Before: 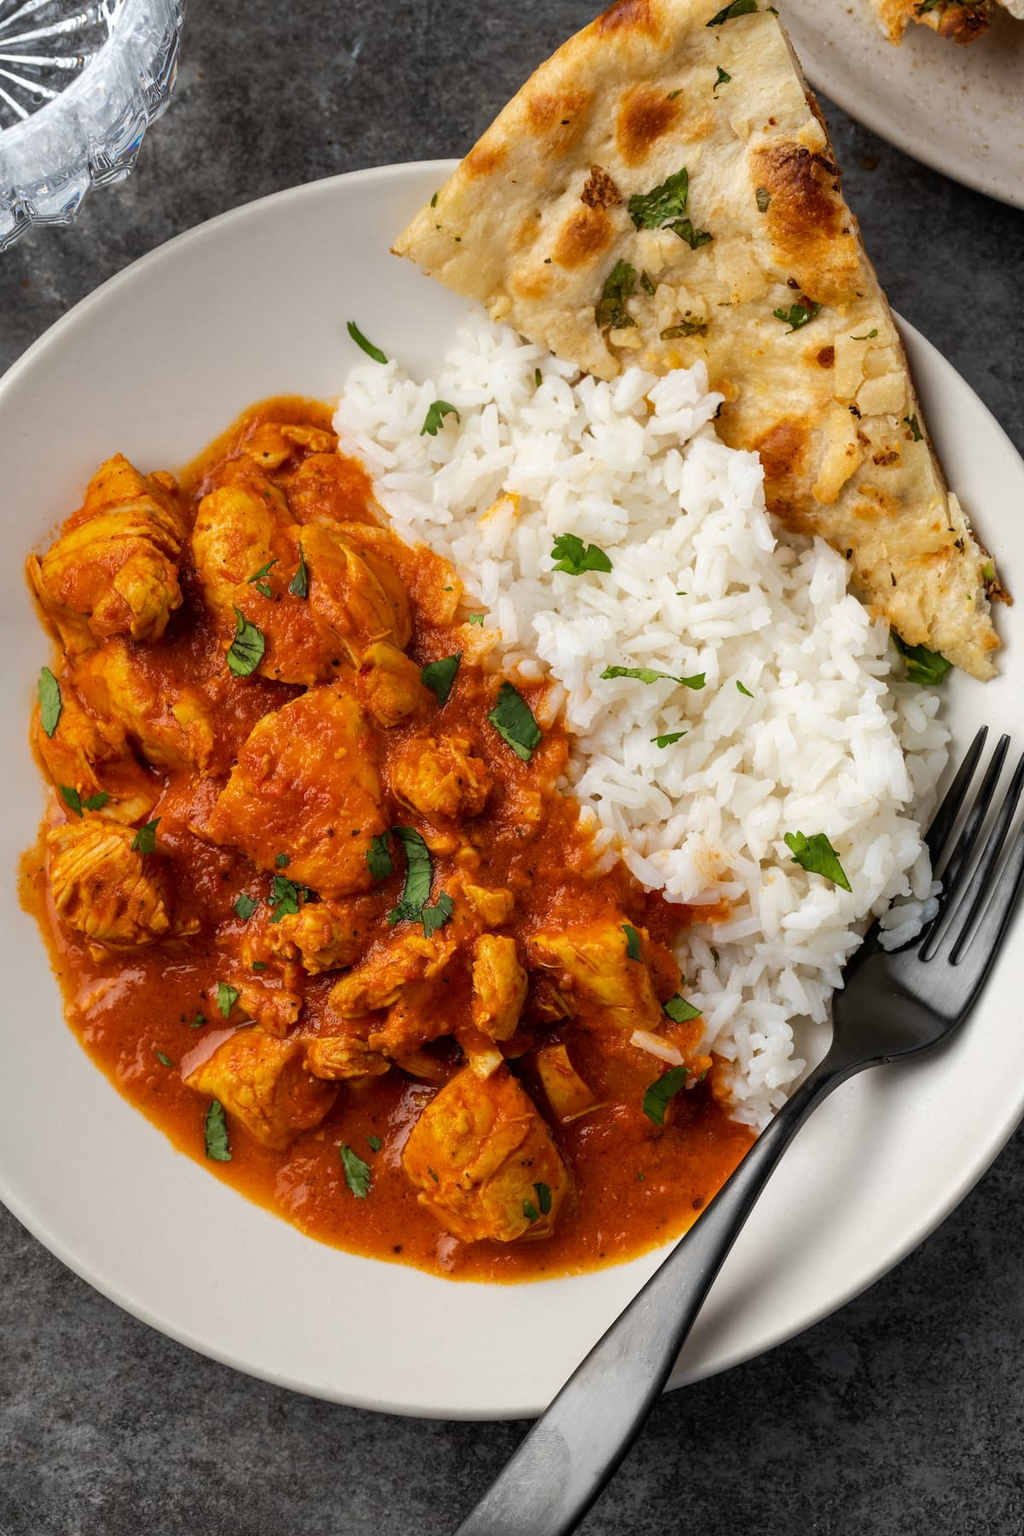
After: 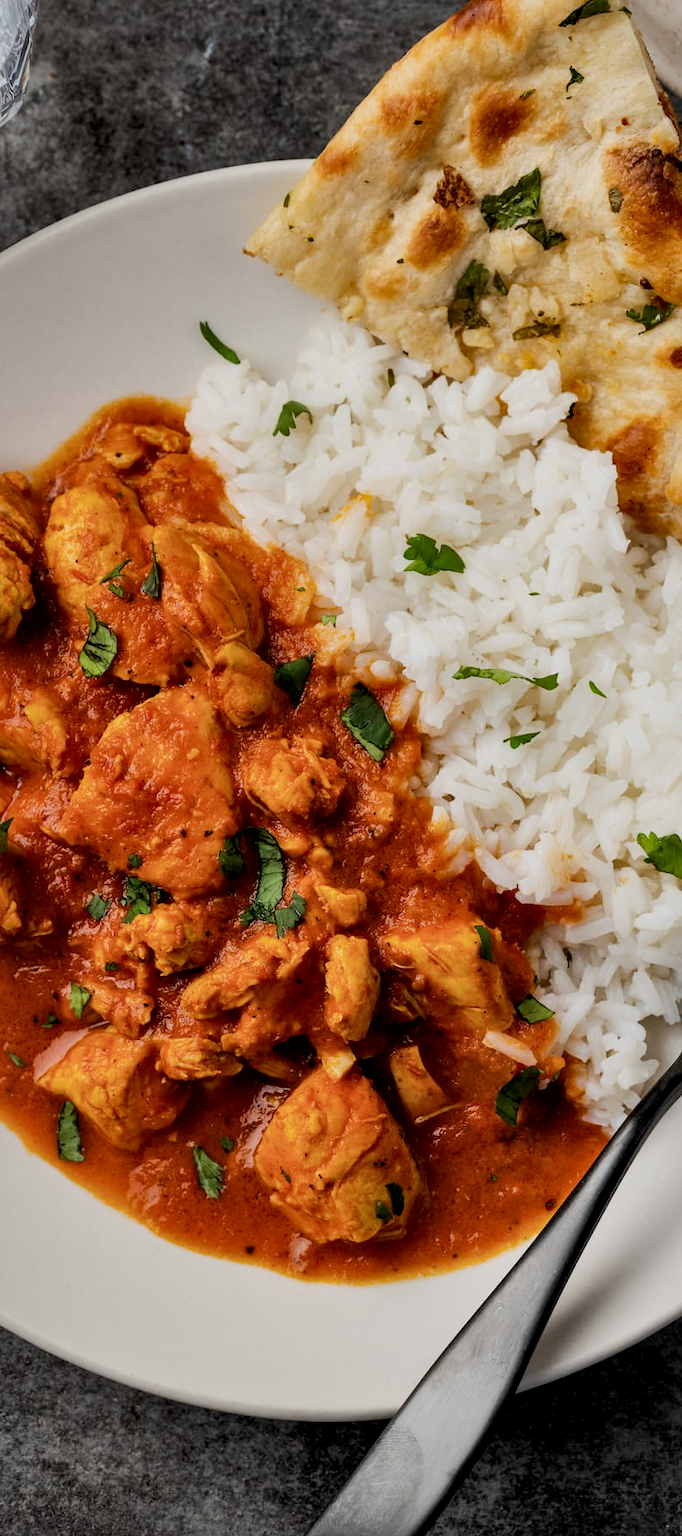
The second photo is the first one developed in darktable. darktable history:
filmic rgb: black relative exposure -7.65 EV, white relative exposure 4.56 EV, hardness 3.61
local contrast: mode bilateral grid, contrast 25, coarseness 60, detail 151%, midtone range 0.2
crop and rotate: left 14.436%, right 18.898%
